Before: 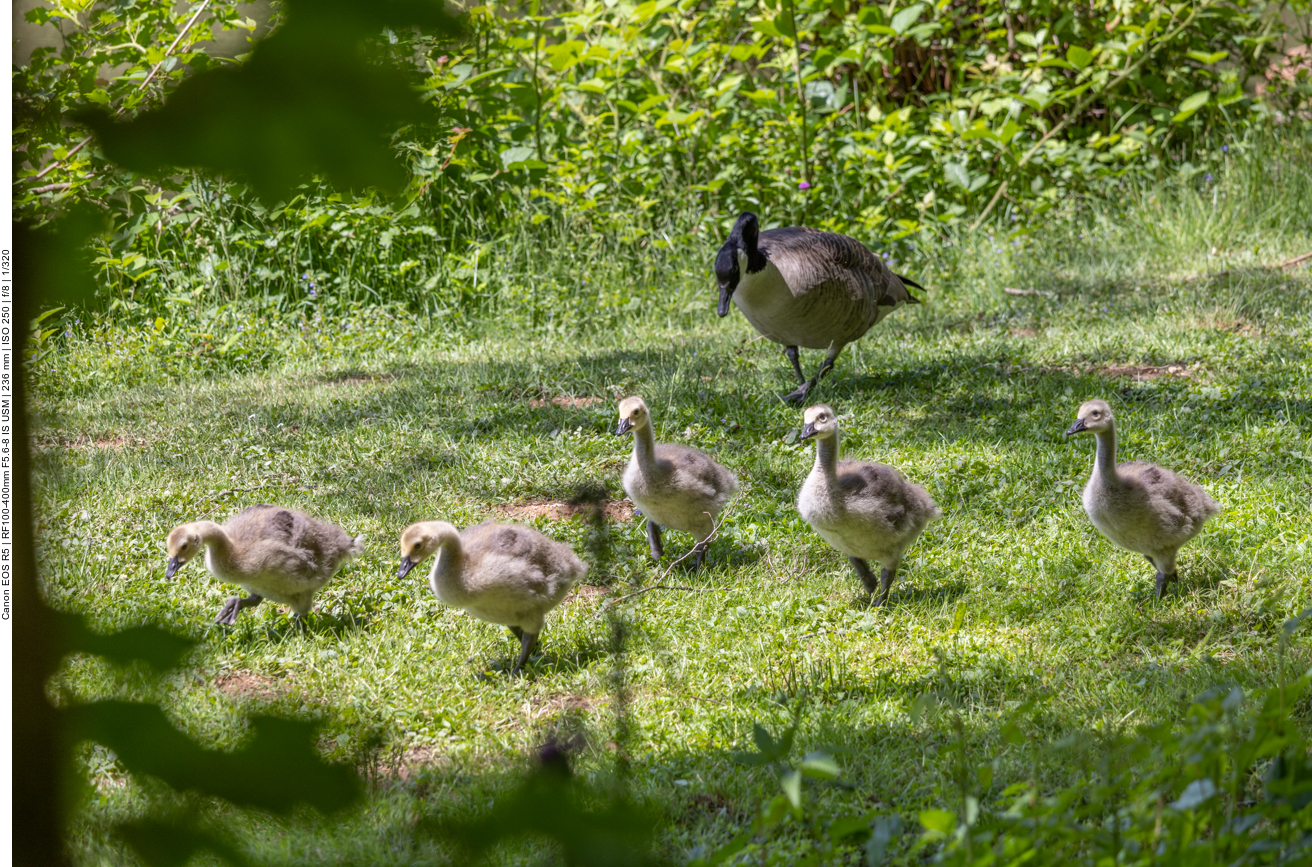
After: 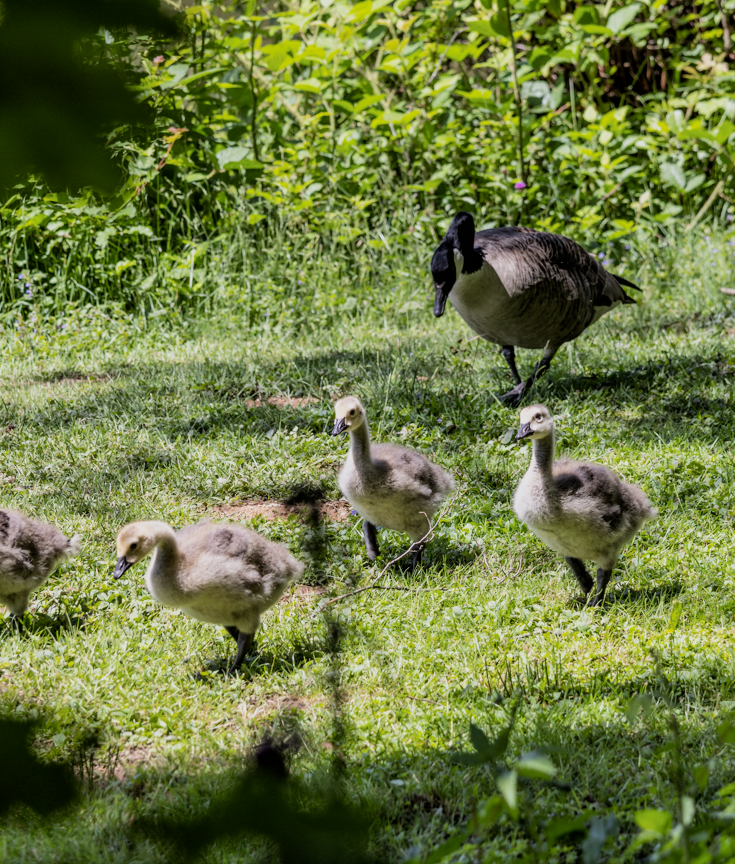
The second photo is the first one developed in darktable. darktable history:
filmic rgb: black relative exposure -5 EV, hardness 2.88, contrast 1.3, highlights saturation mix -30%
crop: left 21.674%, right 22.086%
